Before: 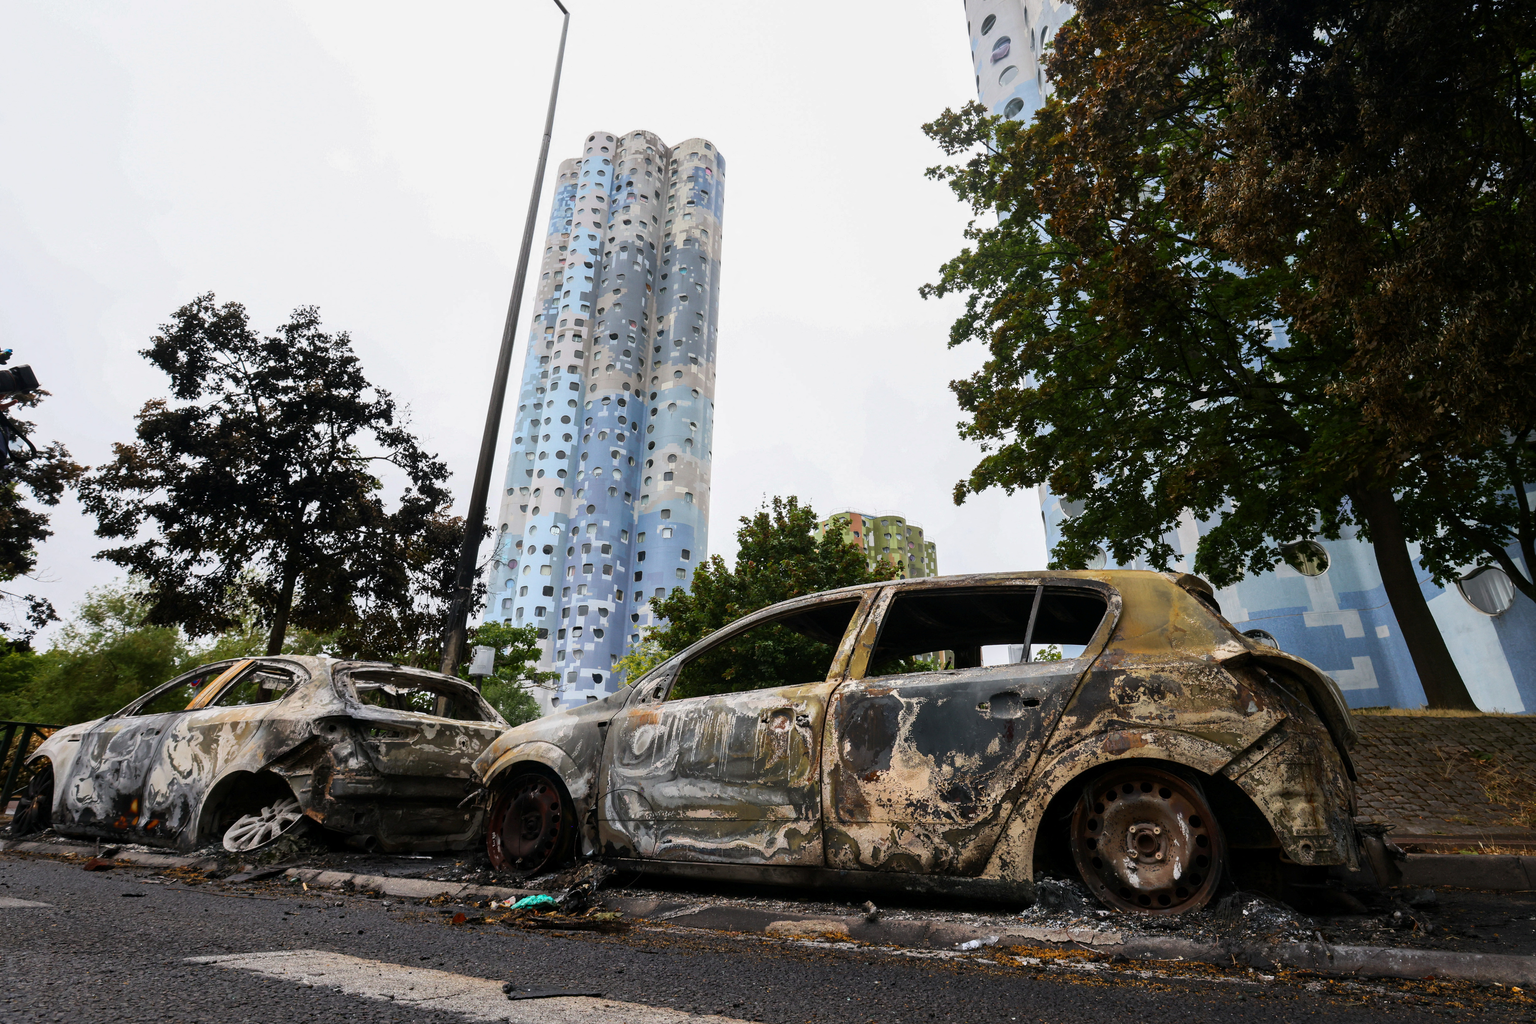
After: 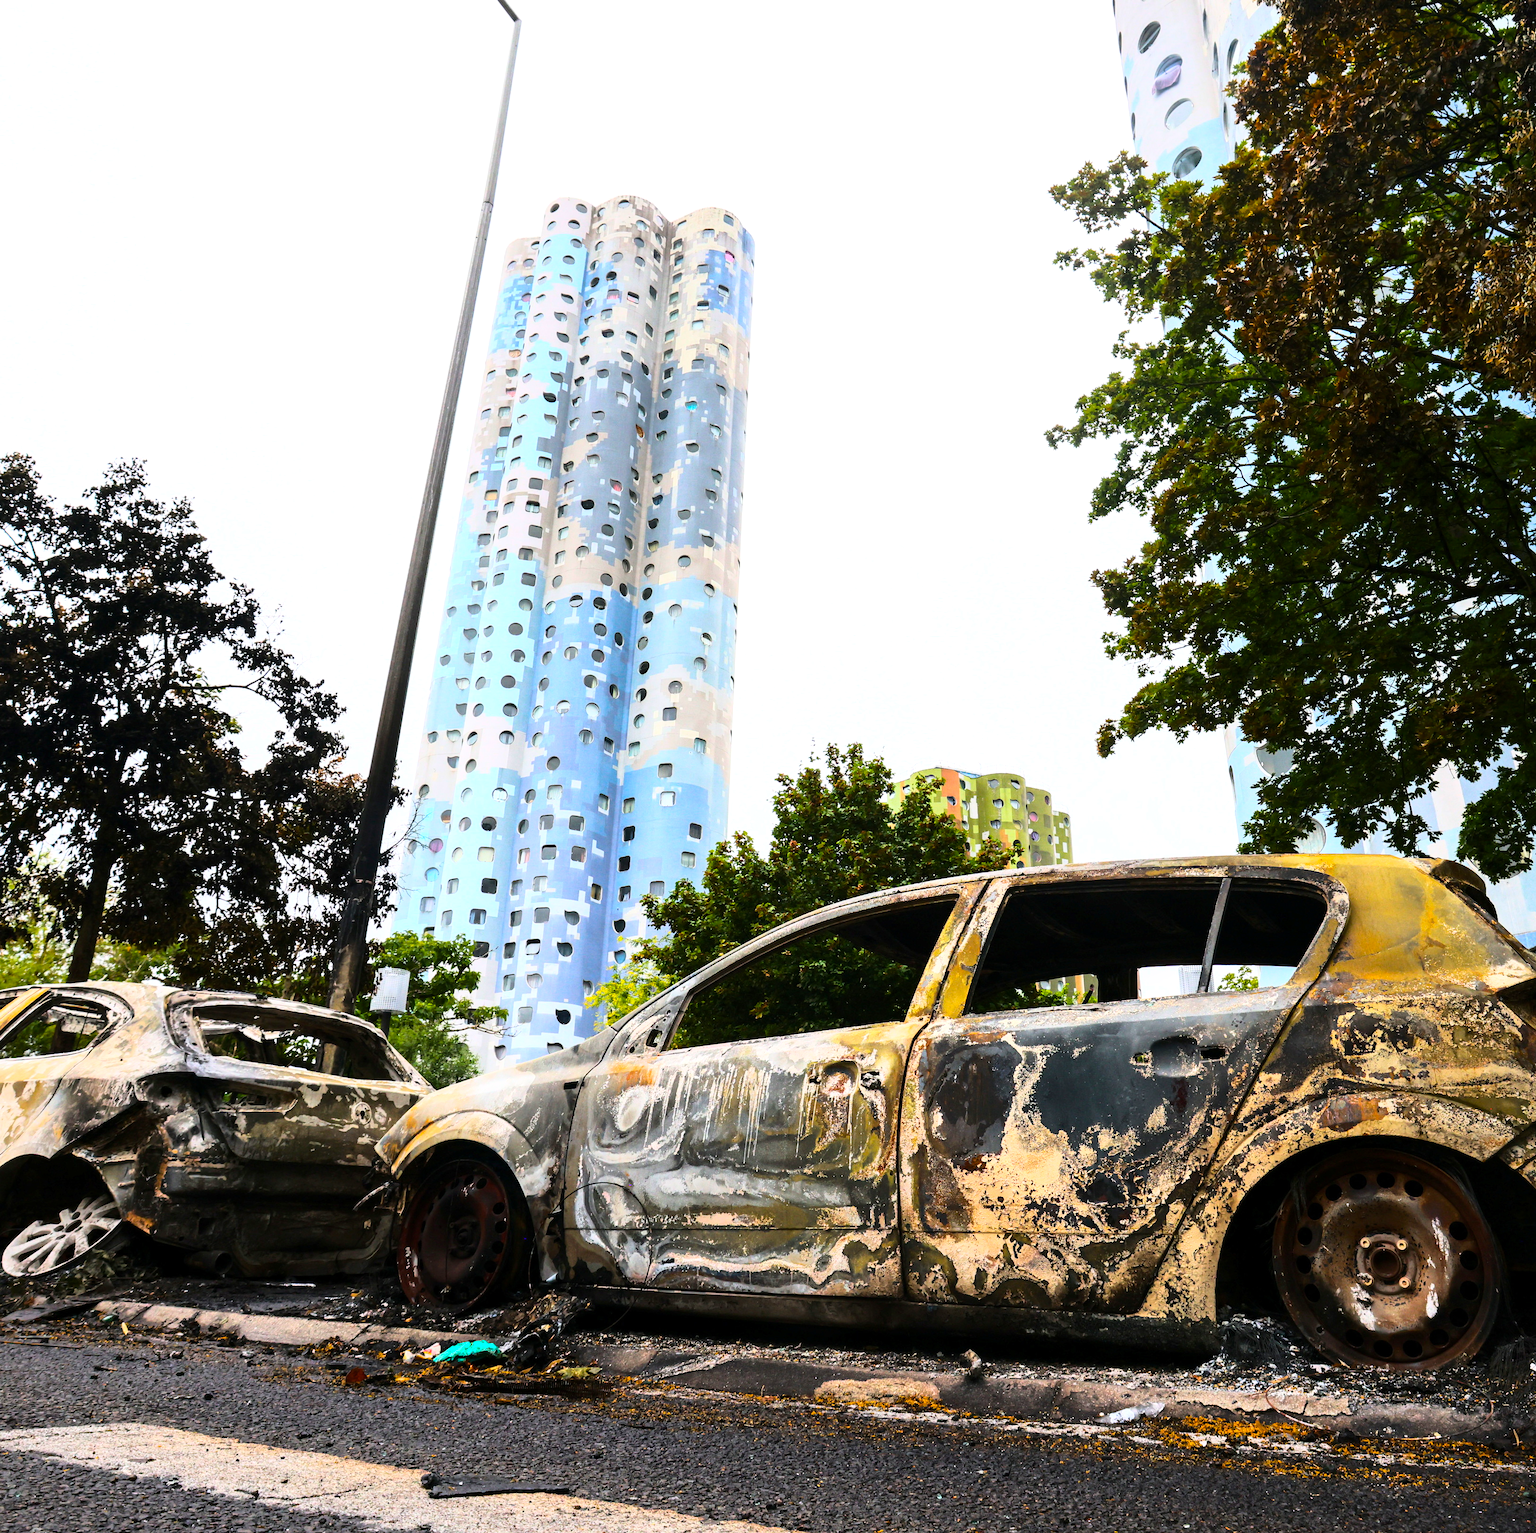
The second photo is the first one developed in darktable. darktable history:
crop and rotate: left 14.448%, right 18.816%
color balance rgb: shadows lift › chroma 0.908%, shadows lift › hue 112.99°, perceptual saturation grading › global saturation 0.896%, perceptual brilliance grading › highlights 9.794%, perceptual brilliance grading › mid-tones 5.705%, global vibrance 50.373%
base curve: curves: ch0 [(0, 0) (0.028, 0.03) (0.121, 0.232) (0.46, 0.748) (0.859, 0.968) (1, 1)]
tone equalizer: edges refinement/feathering 500, mask exposure compensation -1.57 EV, preserve details no
